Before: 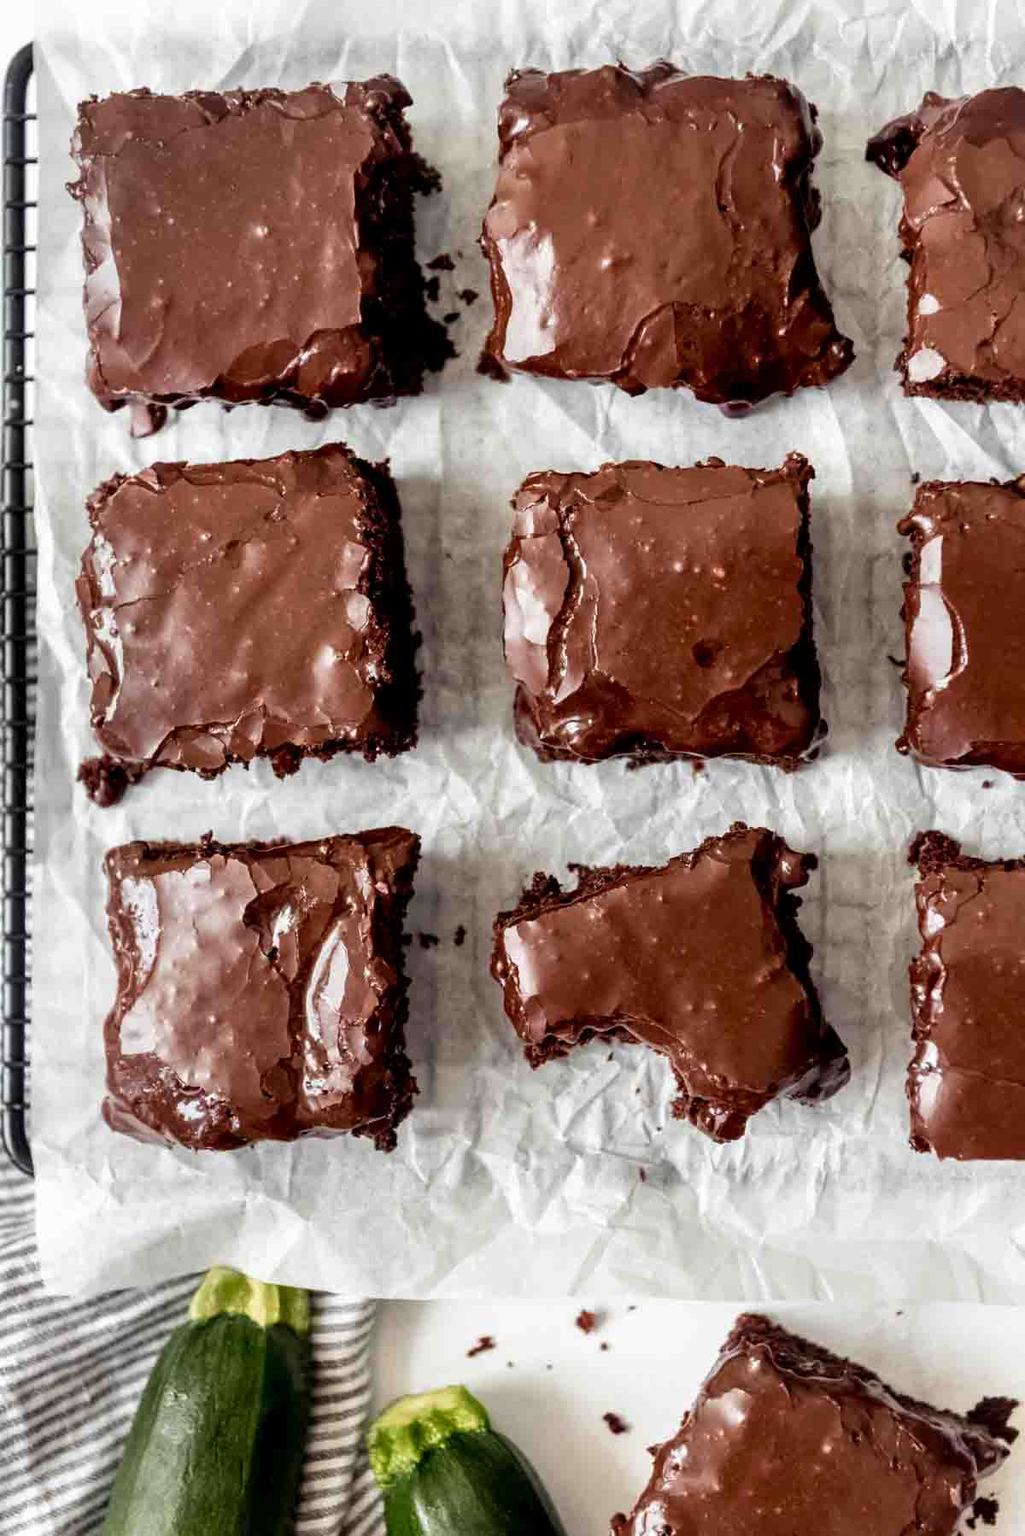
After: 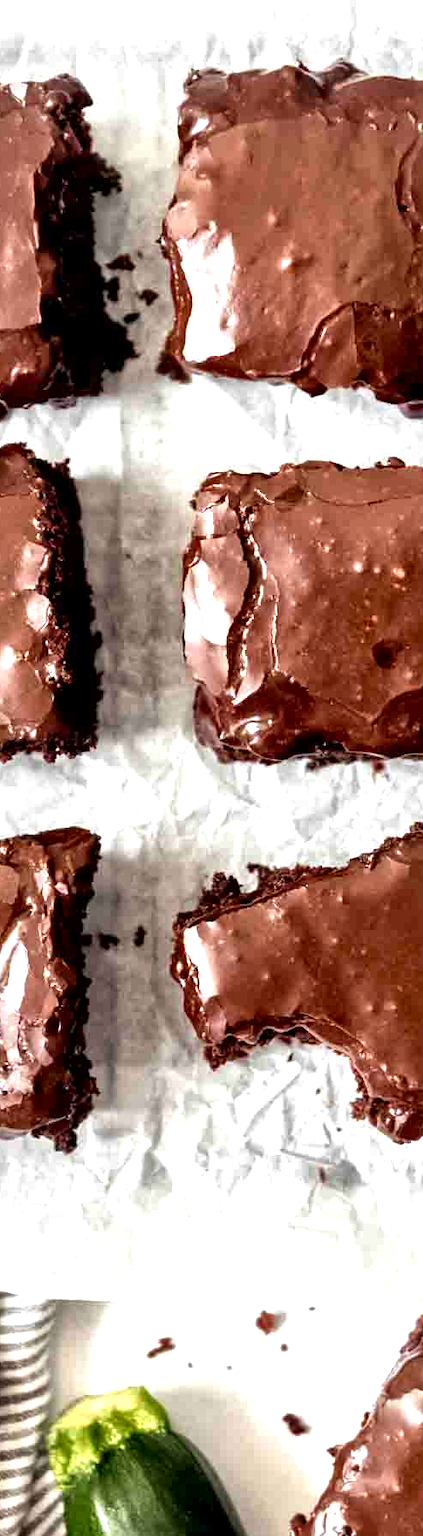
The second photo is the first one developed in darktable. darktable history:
crop: left 31.255%, right 27.395%
exposure: black level correction 0, exposure 0.696 EV, compensate highlight preservation false
local contrast: mode bilateral grid, contrast 26, coarseness 46, detail 152%, midtone range 0.2
